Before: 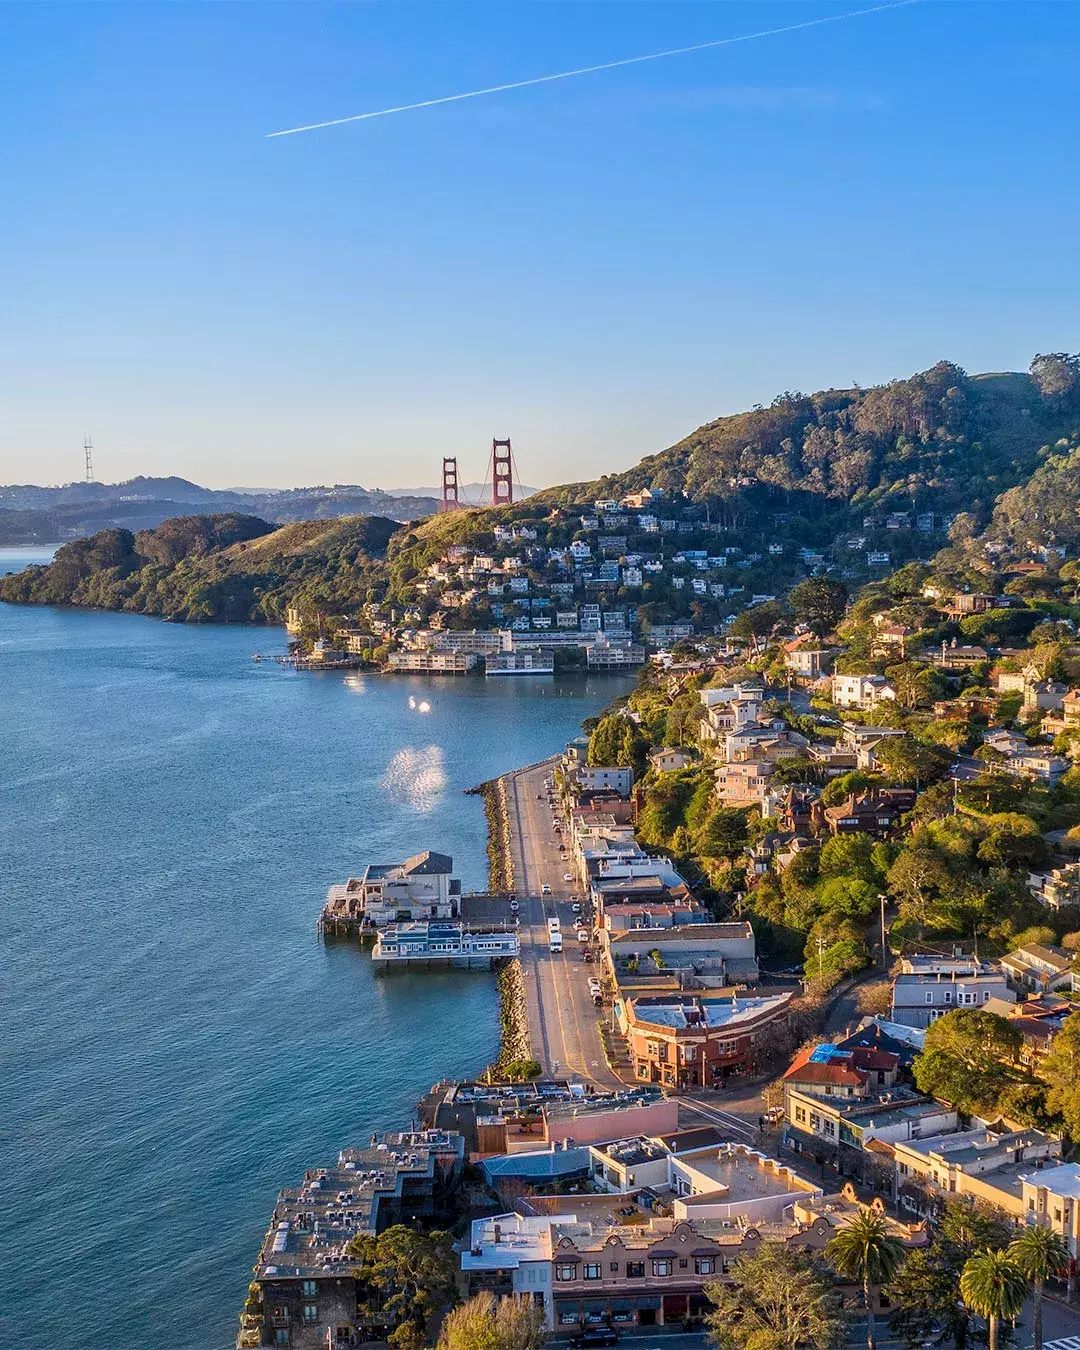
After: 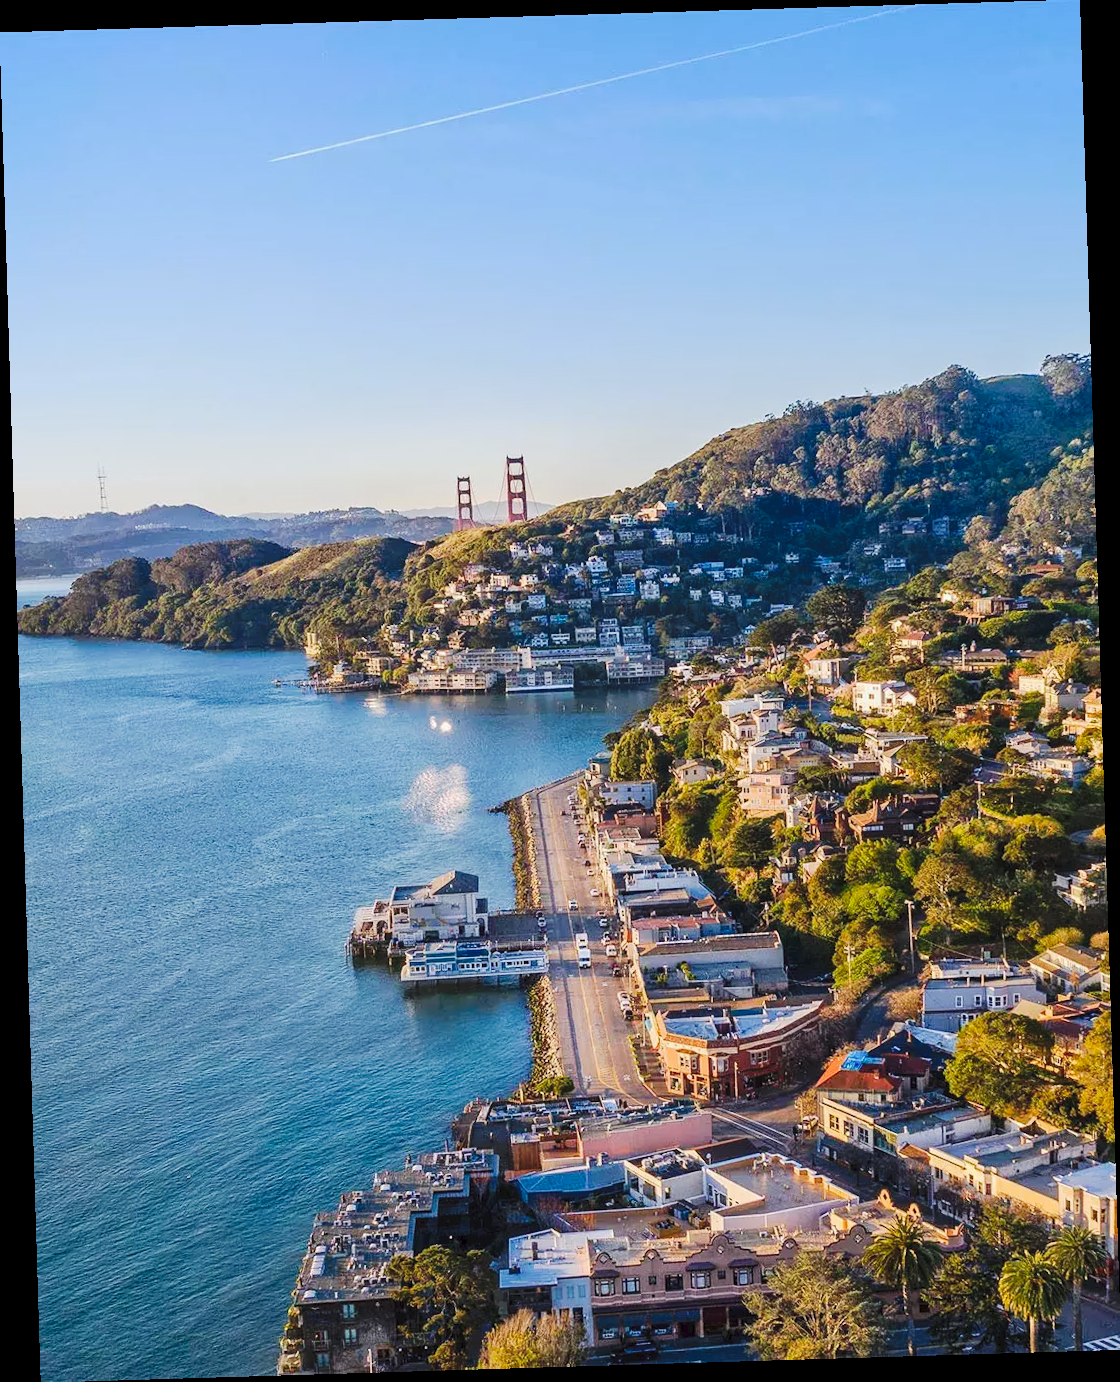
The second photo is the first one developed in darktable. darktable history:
rotate and perspective: rotation -1.75°, automatic cropping off
tone curve: curves: ch0 [(0, 0) (0.003, 0.049) (0.011, 0.052) (0.025, 0.061) (0.044, 0.08) (0.069, 0.101) (0.1, 0.119) (0.136, 0.139) (0.177, 0.172) (0.224, 0.222) (0.277, 0.292) (0.335, 0.367) (0.399, 0.444) (0.468, 0.538) (0.543, 0.623) (0.623, 0.713) (0.709, 0.784) (0.801, 0.844) (0.898, 0.916) (1, 1)], preserve colors none
